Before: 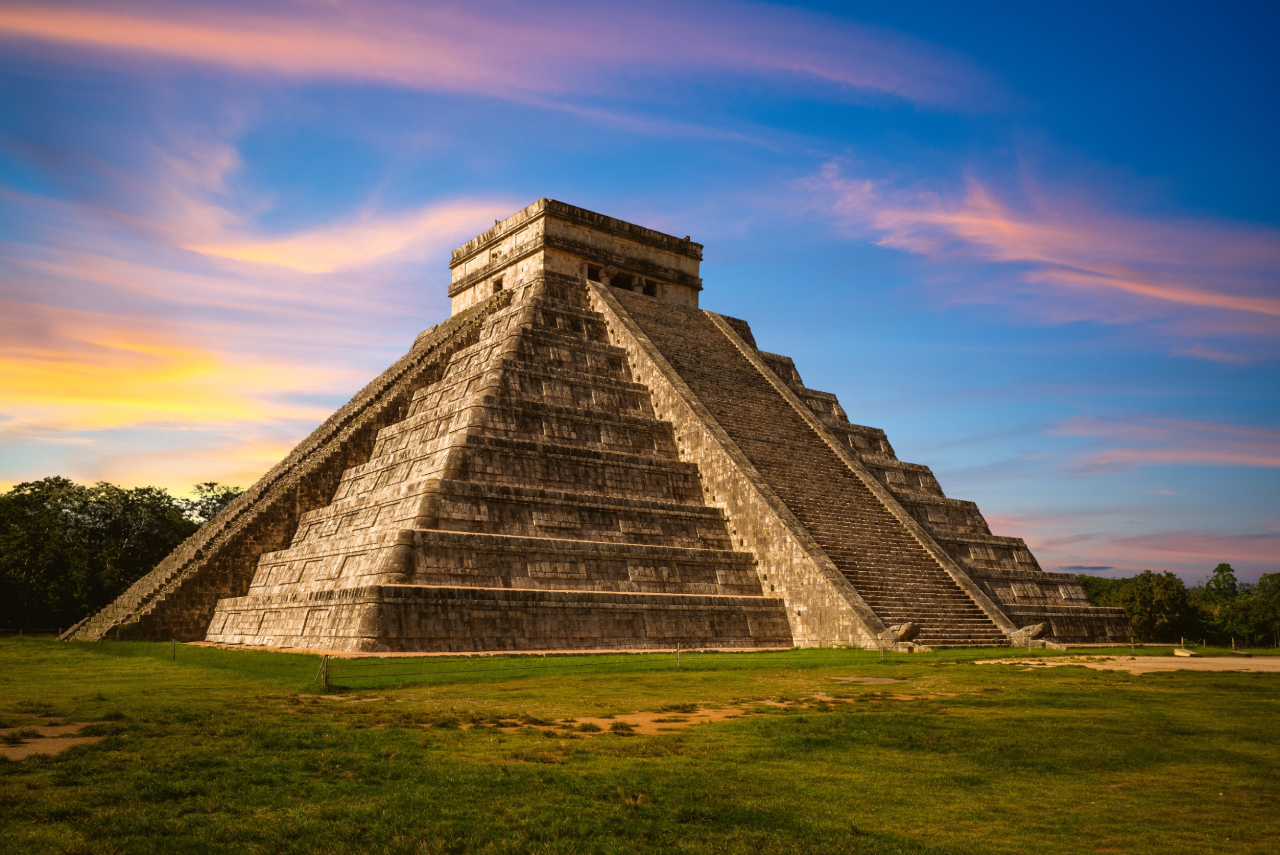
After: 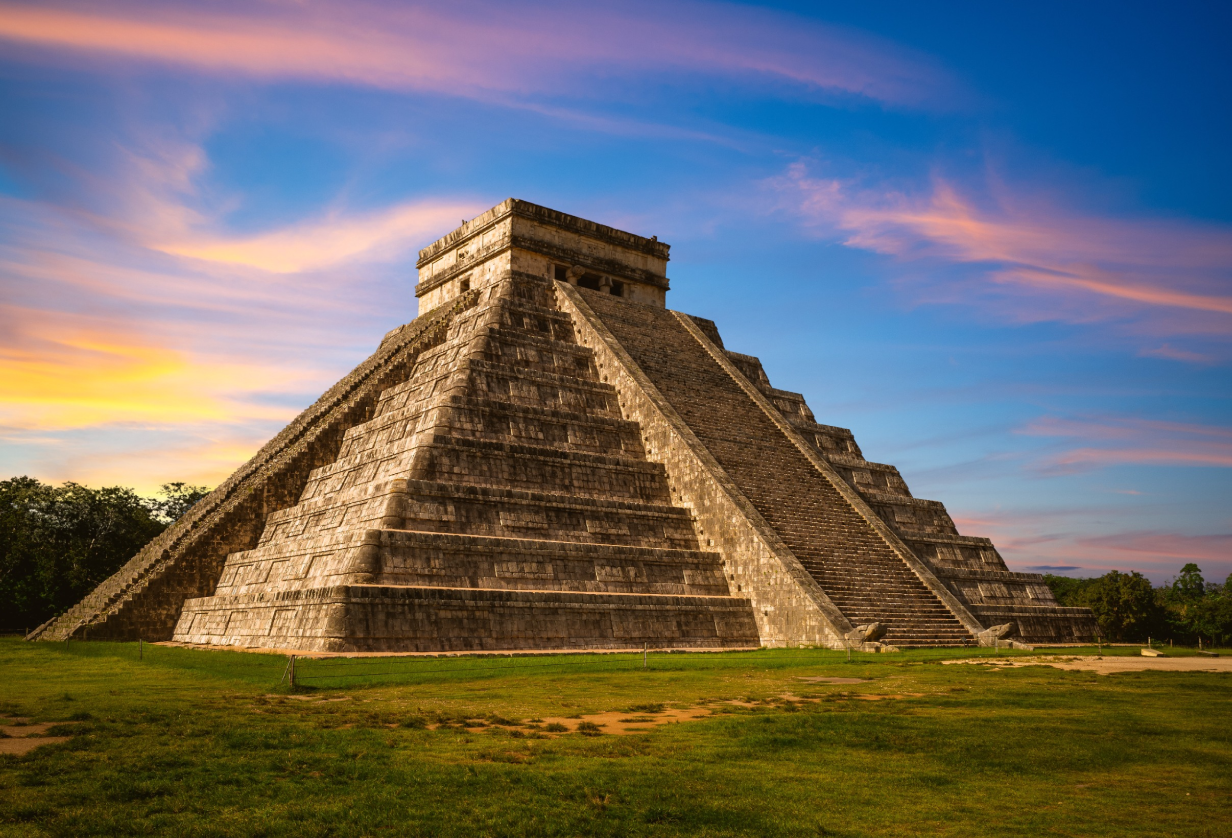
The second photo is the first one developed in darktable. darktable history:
crop and rotate: left 2.585%, right 1.143%, bottom 1.885%
